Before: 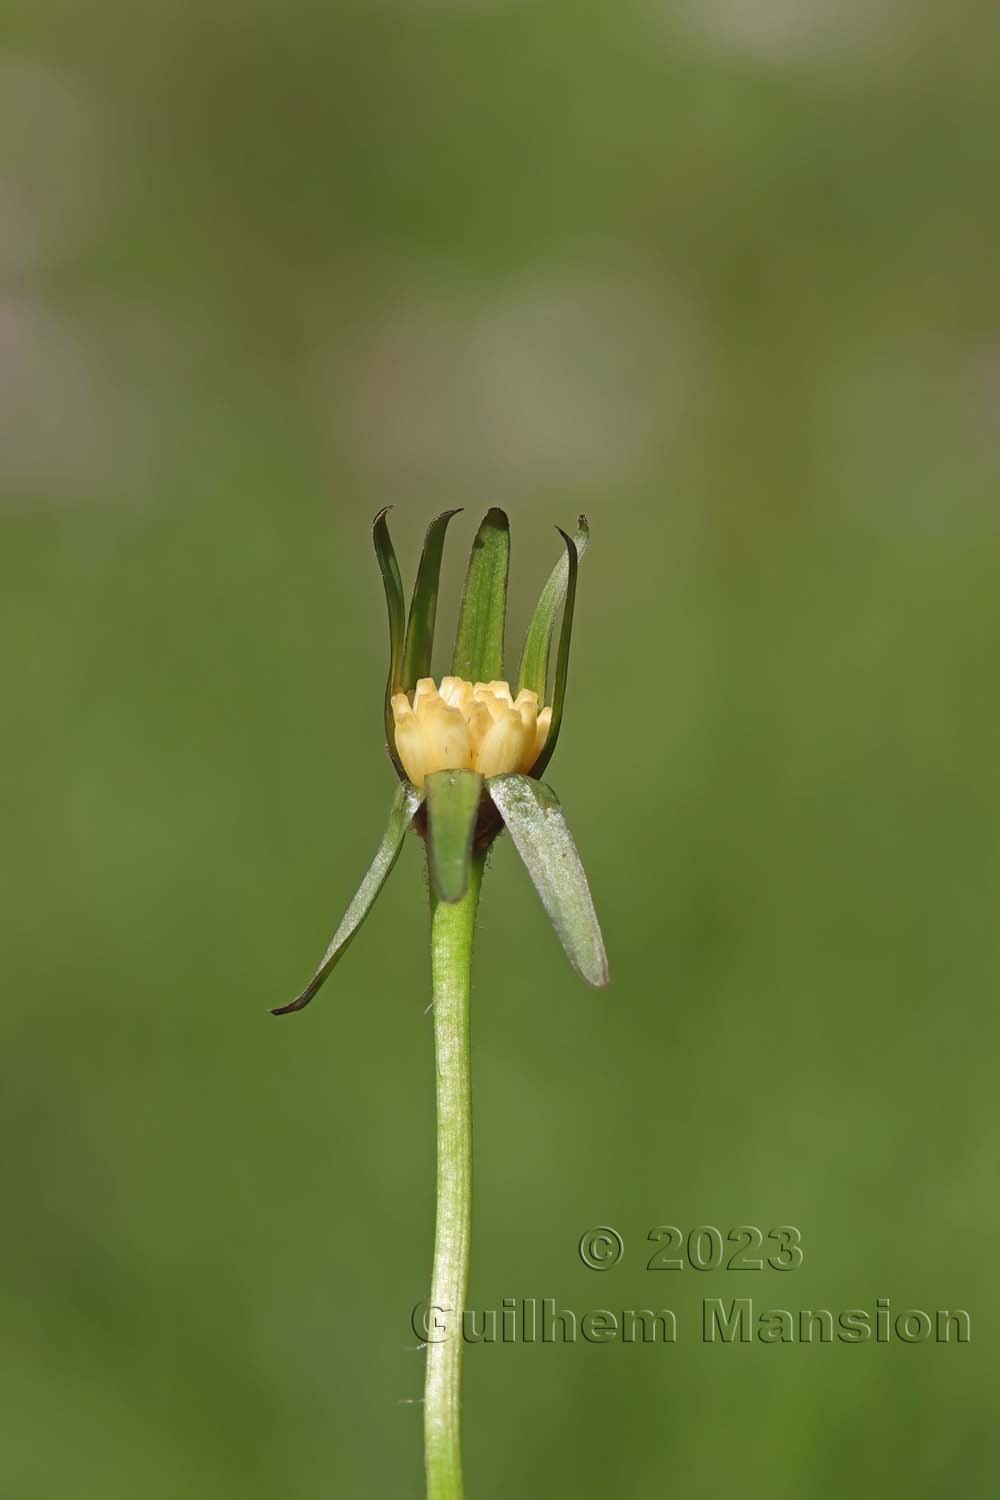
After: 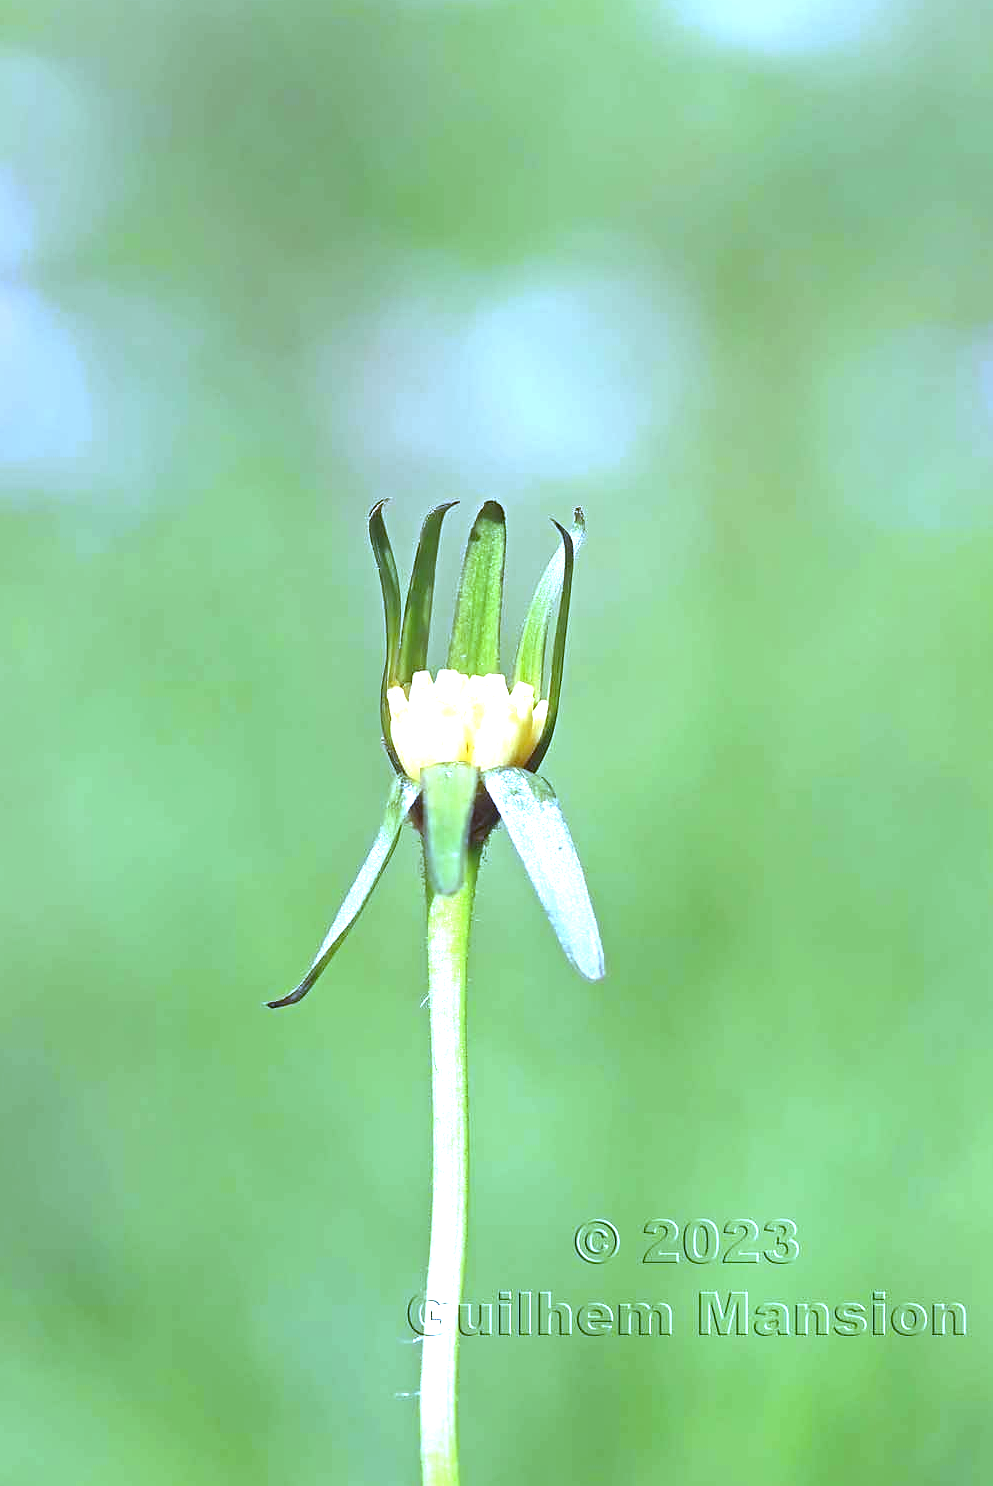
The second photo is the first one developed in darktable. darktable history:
sharpen: radius 1, threshold 1
color zones: curves: ch0 [(0.068, 0.464) (0.25, 0.5) (0.48, 0.508) (0.75, 0.536) (0.886, 0.476) (0.967, 0.456)]; ch1 [(0.066, 0.456) (0.25, 0.5) (0.616, 0.508) (0.746, 0.56) (0.934, 0.444)]
exposure: black level correction 0.001, exposure 1.822 EV, compensate exposure bias true, compensate highlight preservation false
white balance: red 0.766, blue 1.537
crop: left 0.434%, top 0.485%, right 0.244%, bottom 0.386%
